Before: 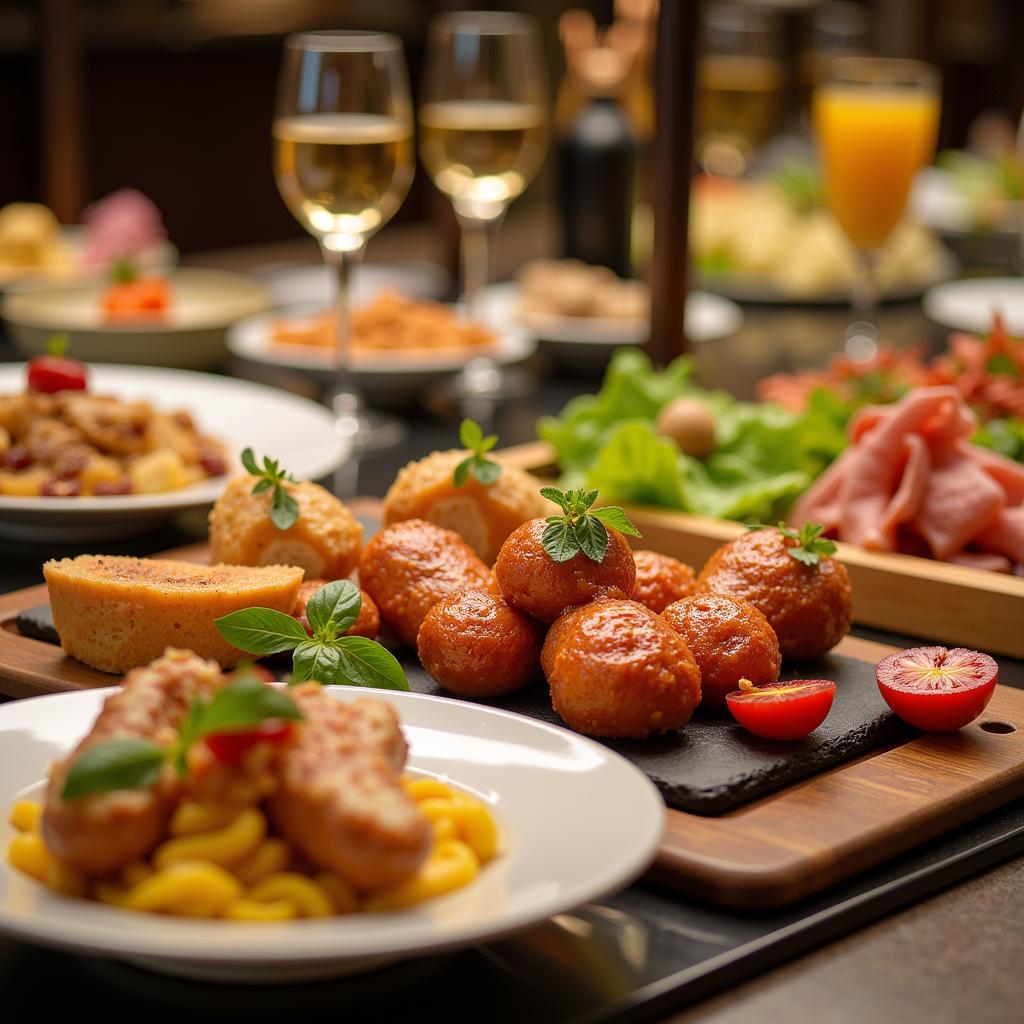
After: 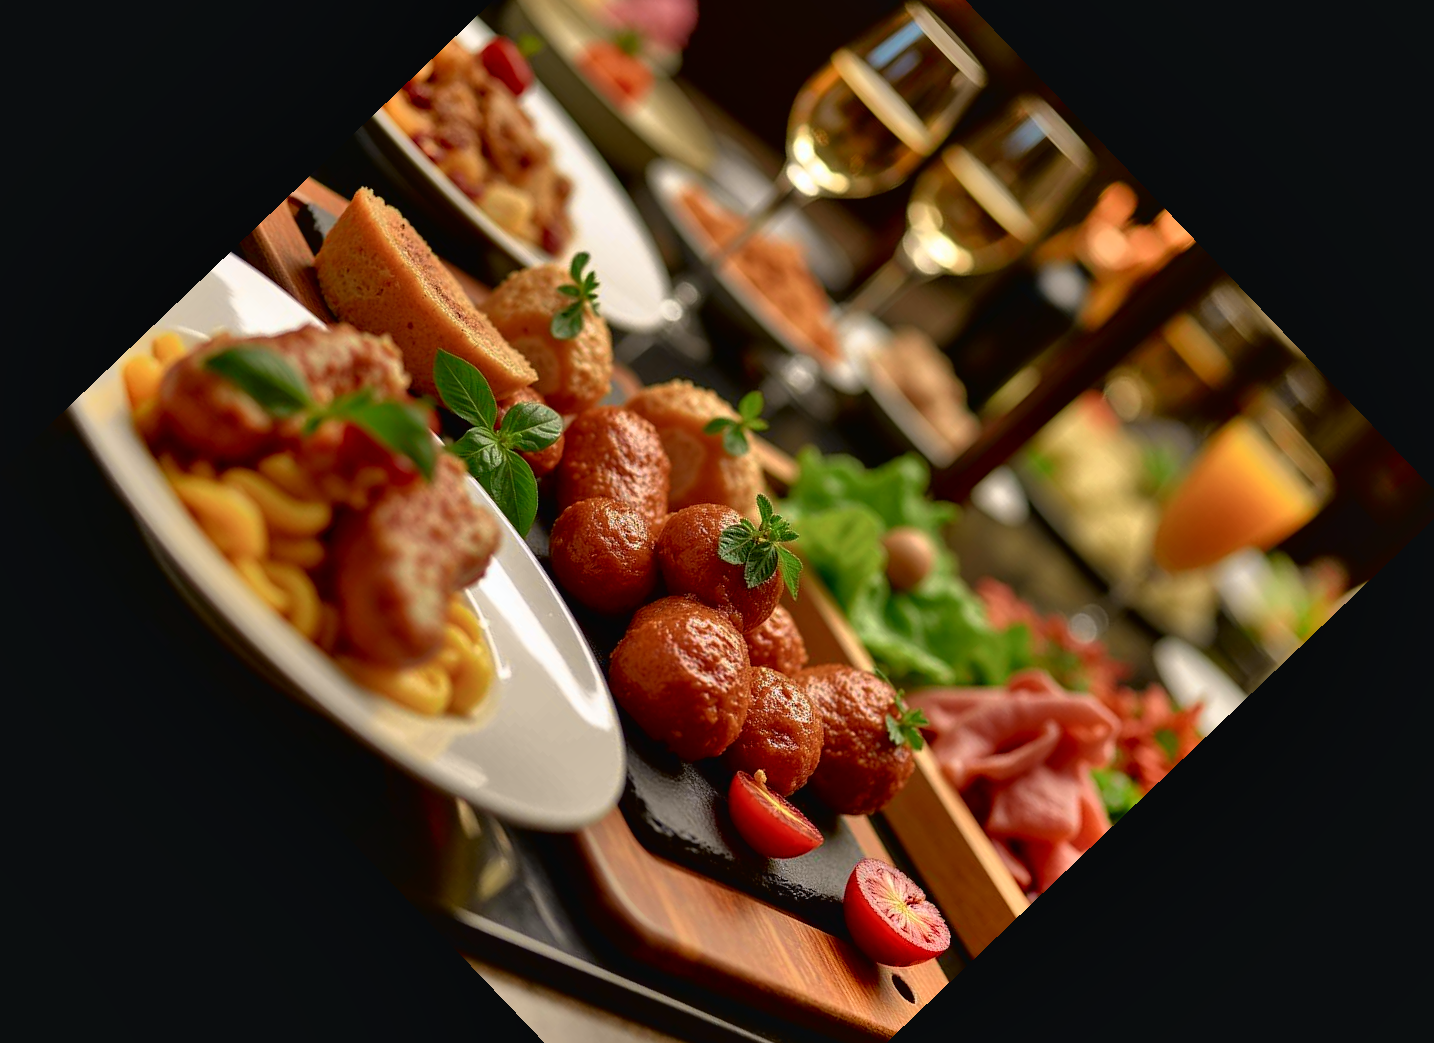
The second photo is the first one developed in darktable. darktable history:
crop and rotate: angle -46.26°, top 16.234%, right 0.912%, bottom 11.704%
tone curve: curves: ch0 [(0, 0.013) (0.054, 0.018) (0.205, 0.197) (0.289, 0.309) (0.382, 0.437) (0.475, 0.552) (0.666, 0.743) (0.791, 0.85) (1, 0.998)]; ch1 [(0, 0) (0.394, 0.338) (0.449, 0.404) (0.499, 0.498) (0.526, 0.528) (0.543, 0.564) (0.589, 0.633) (0.66, 0.687) (0.783, 0.804) (1, 1)]; ch2 [(0, 0) (0.304, 0.31) (0.403, 0.399) (0.441, 0.421) (0.474, 0.466) (0.498, 0.496) (0.524, 0.538) (0.555, 0.584) (0.633, 0.665) (0.7, 0.711) (1, 1)], color space Lab, independent channels, preserve colors none
shadows and highlights: shadows 60, soften with gaussian
base curve: curves: ch0 [(0, 0) (0.564, 0.291) (0.802, 0.731) (1, 1)]
